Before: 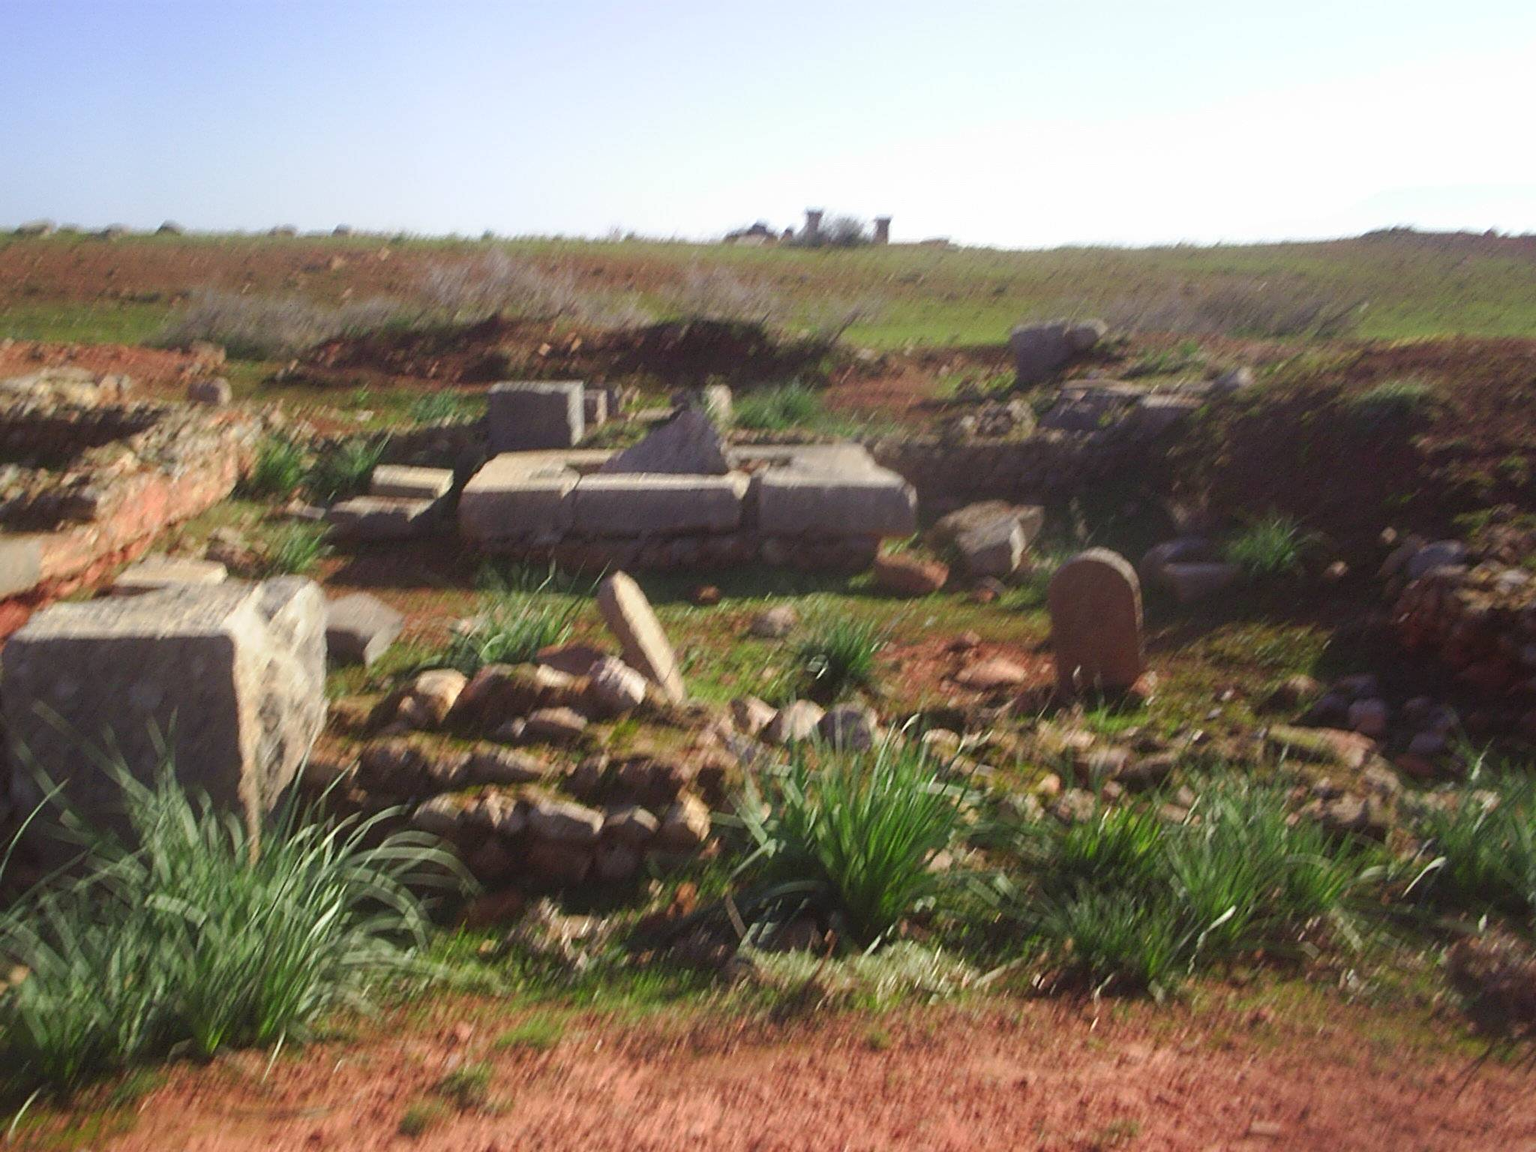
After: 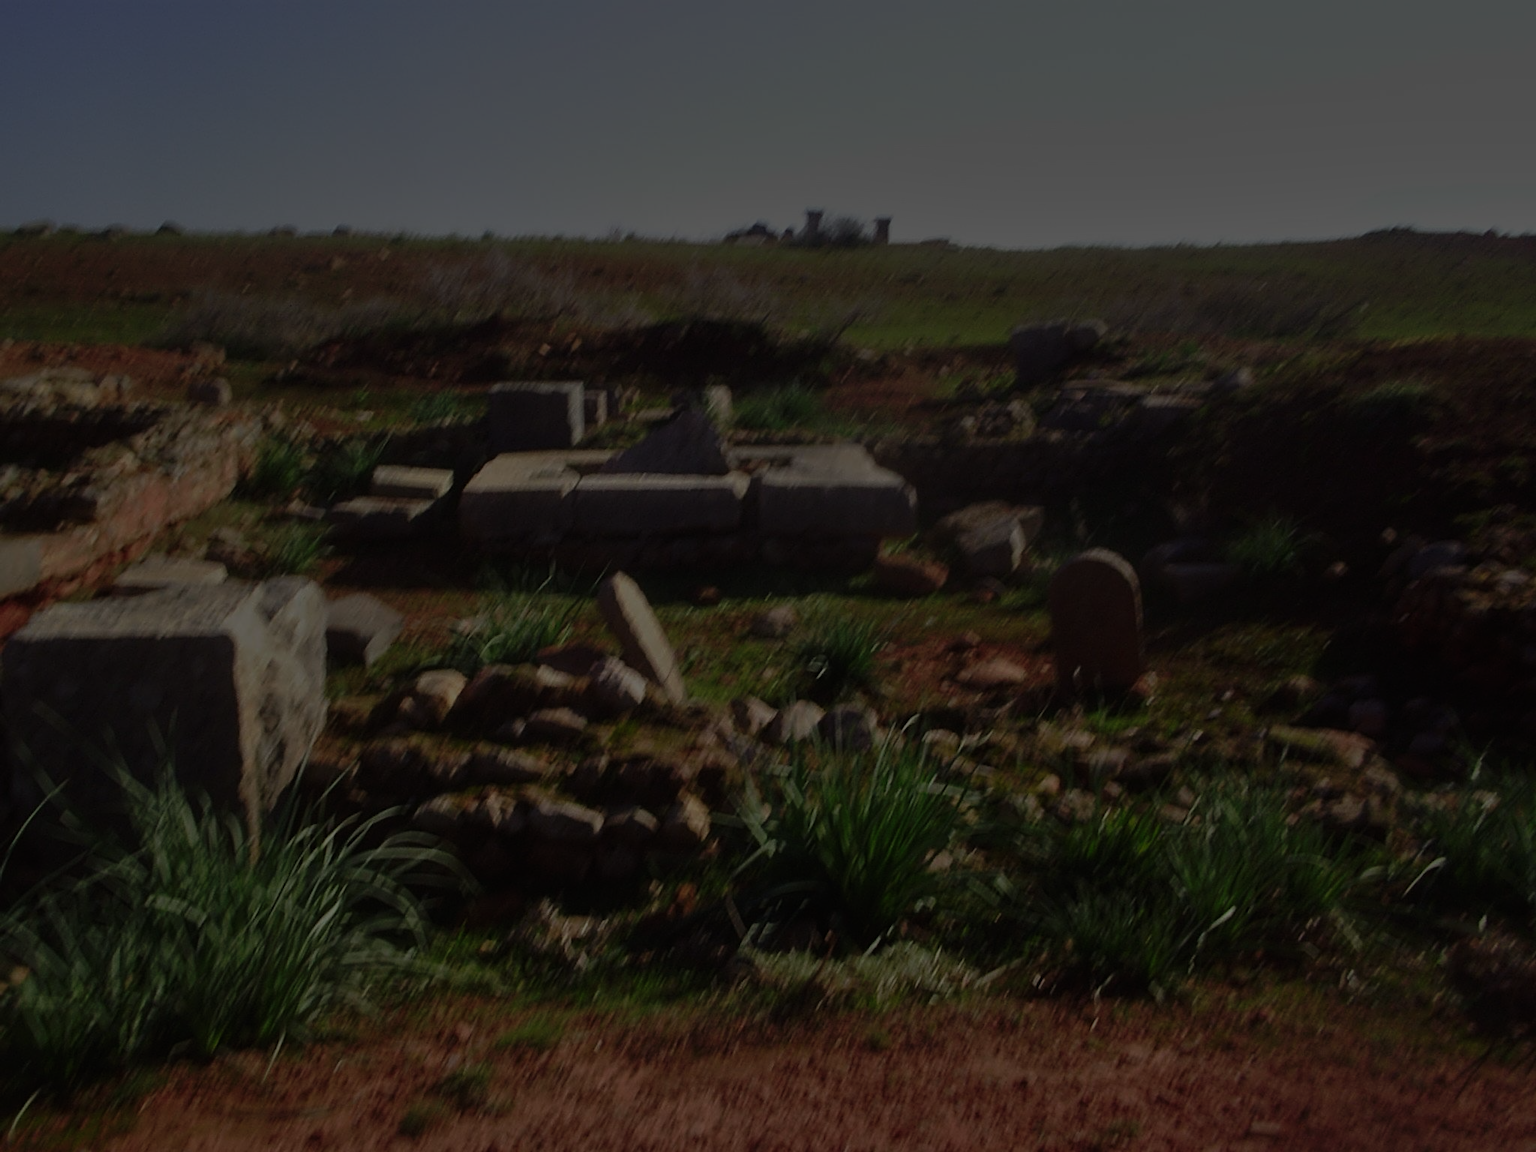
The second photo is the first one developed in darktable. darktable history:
shadows and highlights: white point adjustment -3.46, highlights -63.8, soften with gaussian
exposure: black level correction 0, exposure 1.001 EV, compensate exposure bias true, compensate highlight preservation false
